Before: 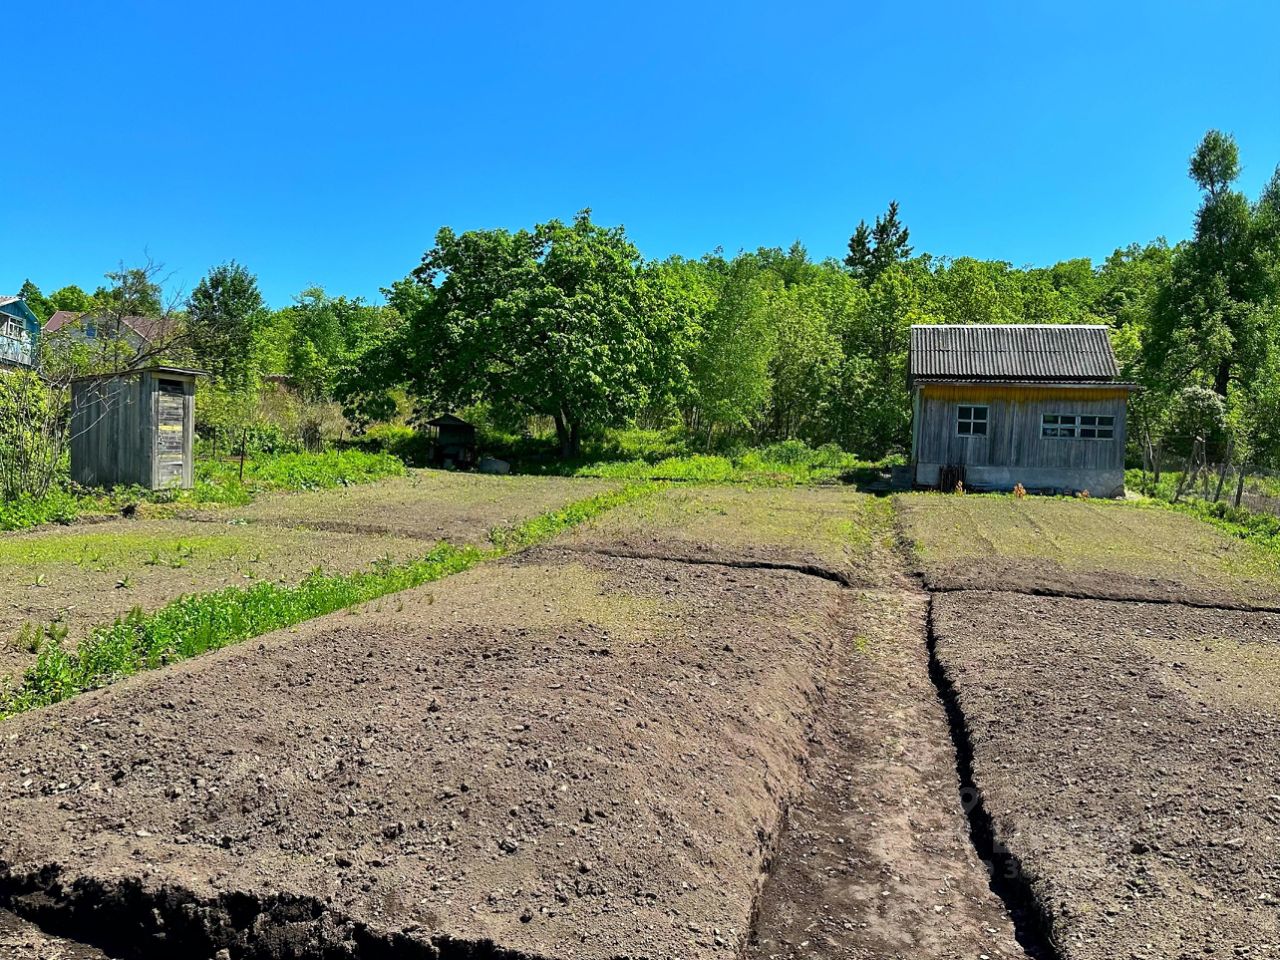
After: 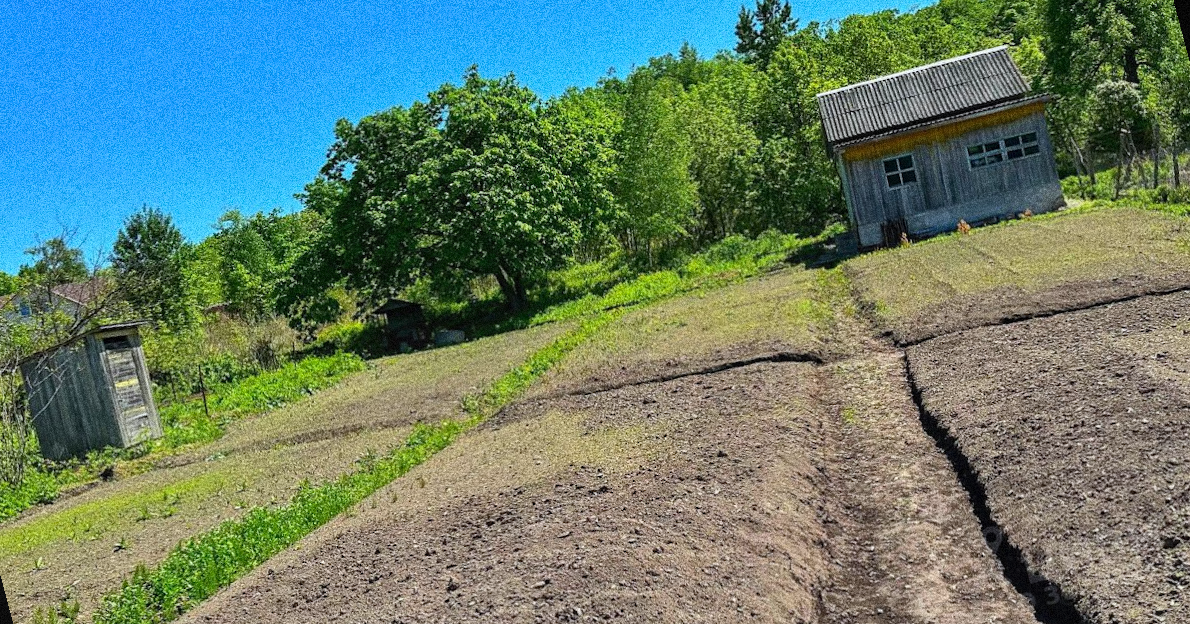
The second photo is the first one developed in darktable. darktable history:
rotate and perspective: rotation -14.8°, crop left 0.1, crop right 0.903, crop top 0.25, crop bottom 0.748
grain: coarseness 14.49 ISO, strength 48.04%, mid-tones bias 35%
white balance: red 0.988, blue 1.017
sharpen: radius 2.883, amount 0.868, threshold 47.523
local contrast: detail 110%
